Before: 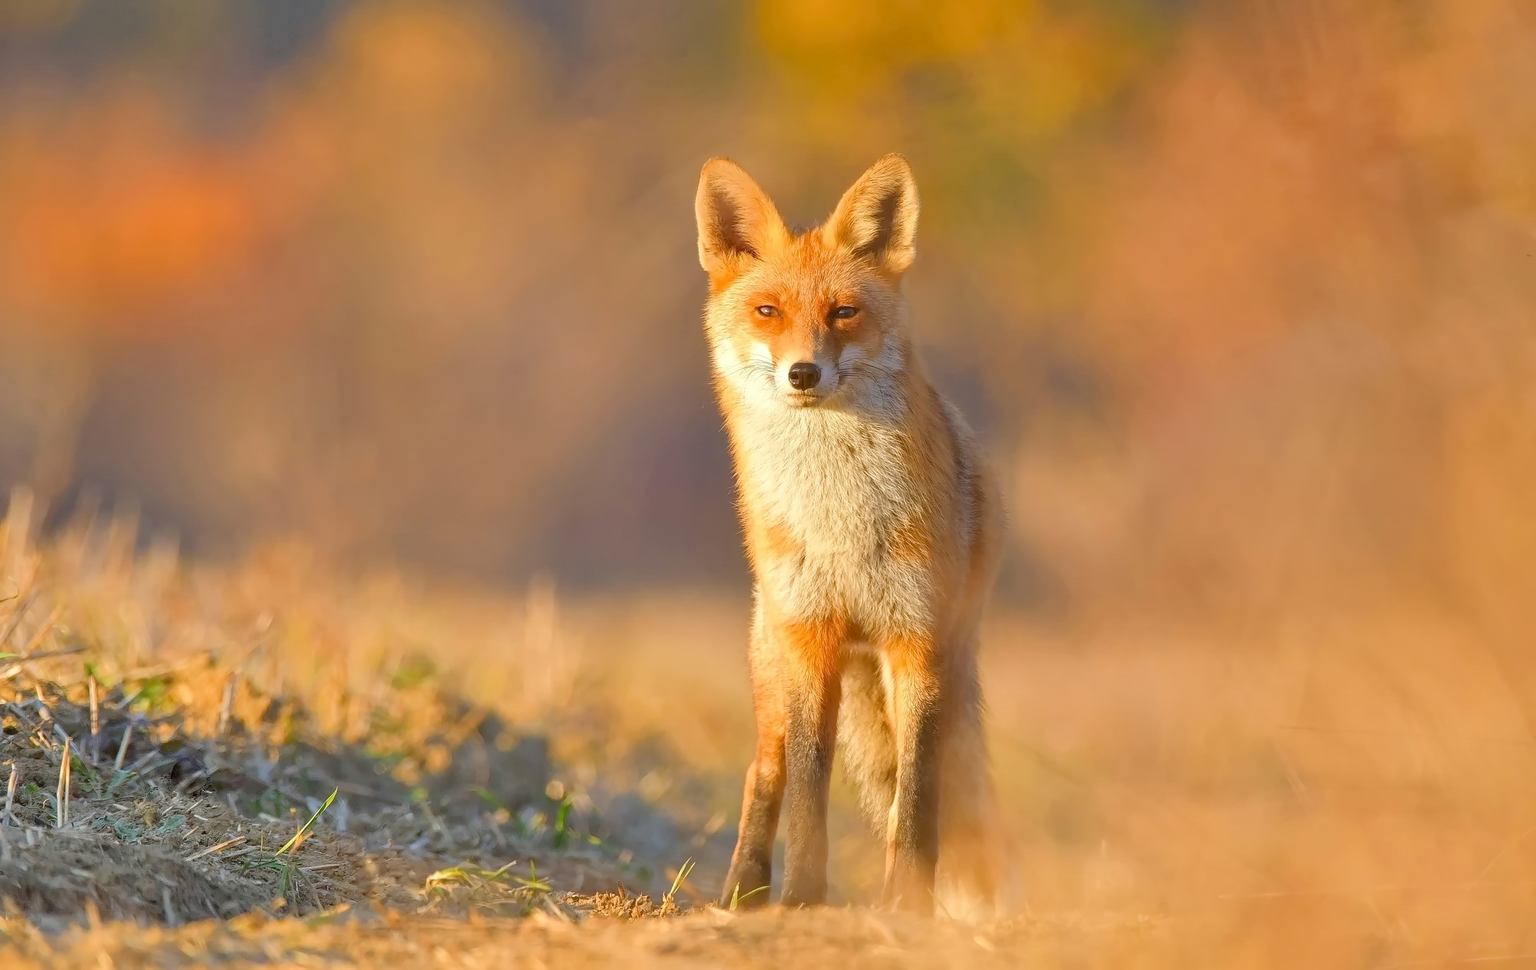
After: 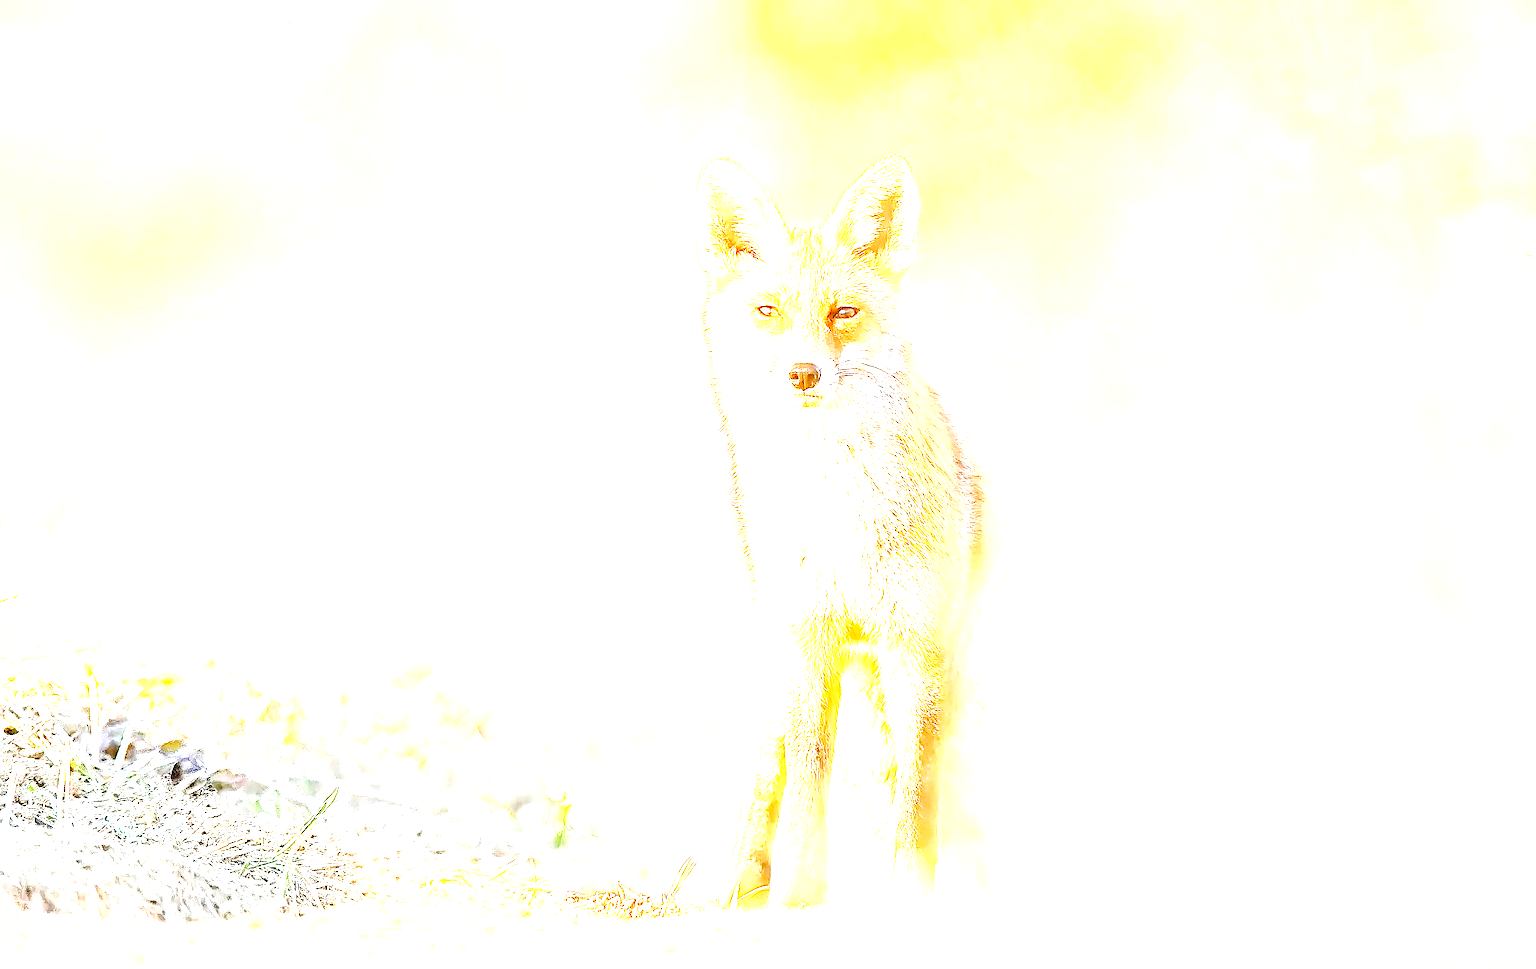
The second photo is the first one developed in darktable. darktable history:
exposure: black level correction 0, exposure 2.138 EV, compensate exposure bias true, compensate highlight preservation false
shadows and highlights: radius 110.86, shadows 51.09, white point adjustment 9.16, highlights -4.17, highlights color adjustment 32.2%, soften with gaussian
sharpen: radius 1.4, amount 1.25, threshold 0.7
contrast brightness saturation: brightness -0.2, saturation 0.08
base curve: curves: ch0 [(0, 0) (0.007, 0.004) (0.027, 0.03) (0.046, 0.07) (0.207, 0.54) (0.442, 0.872) (0.673, 0.972) (1, 1)], preserve colors none
